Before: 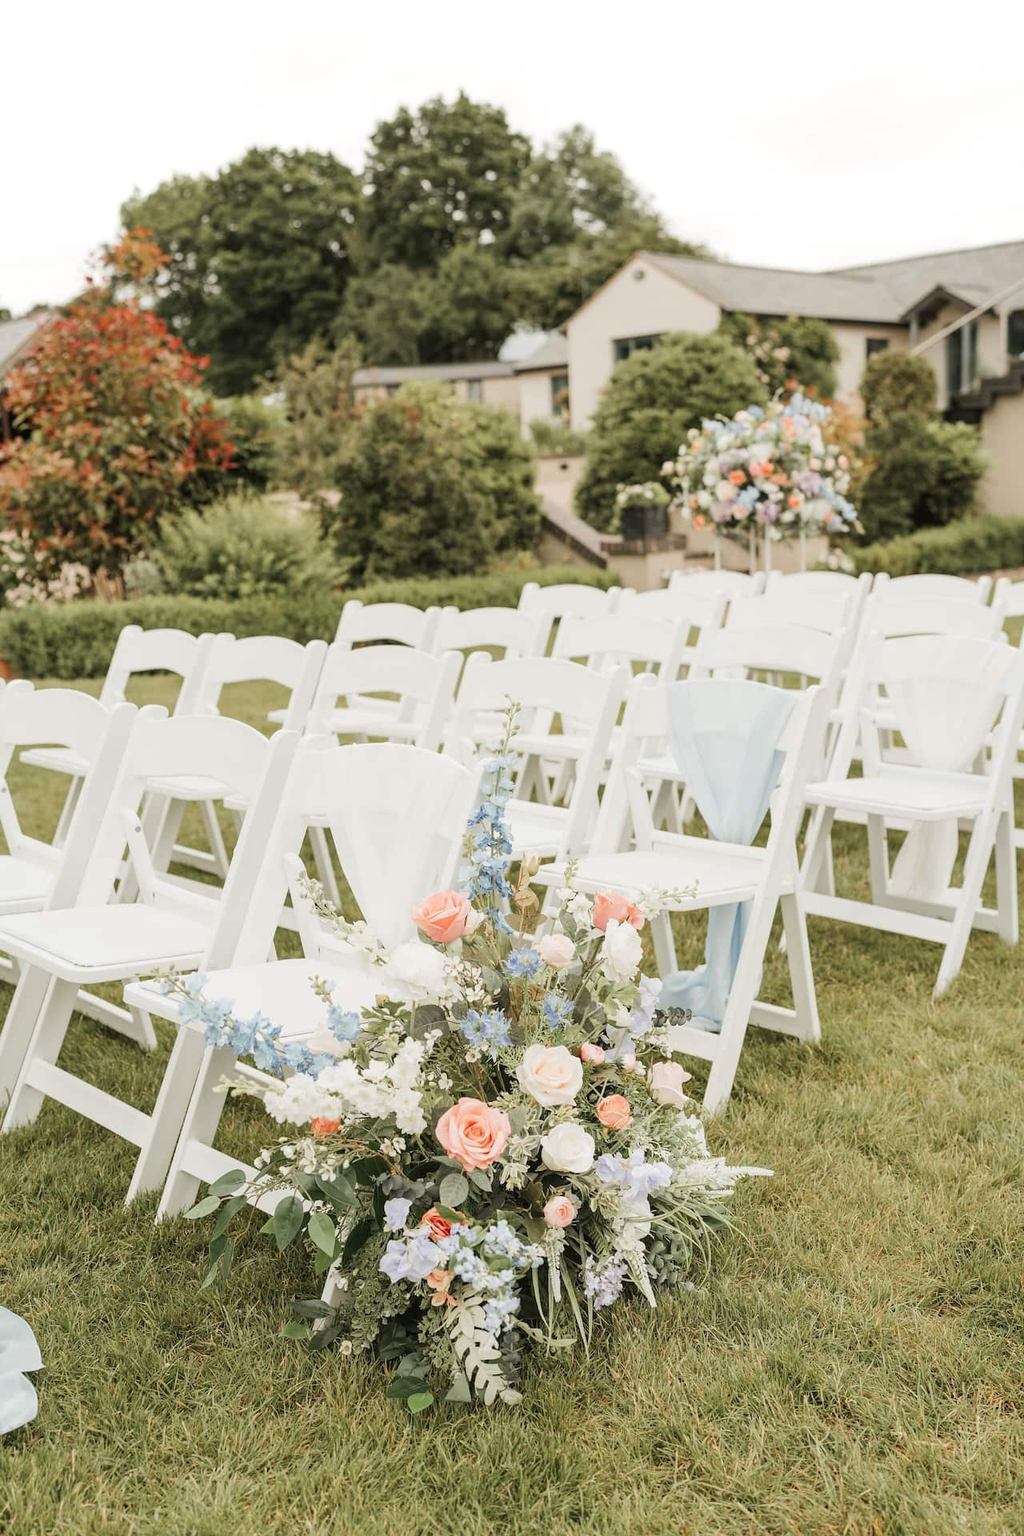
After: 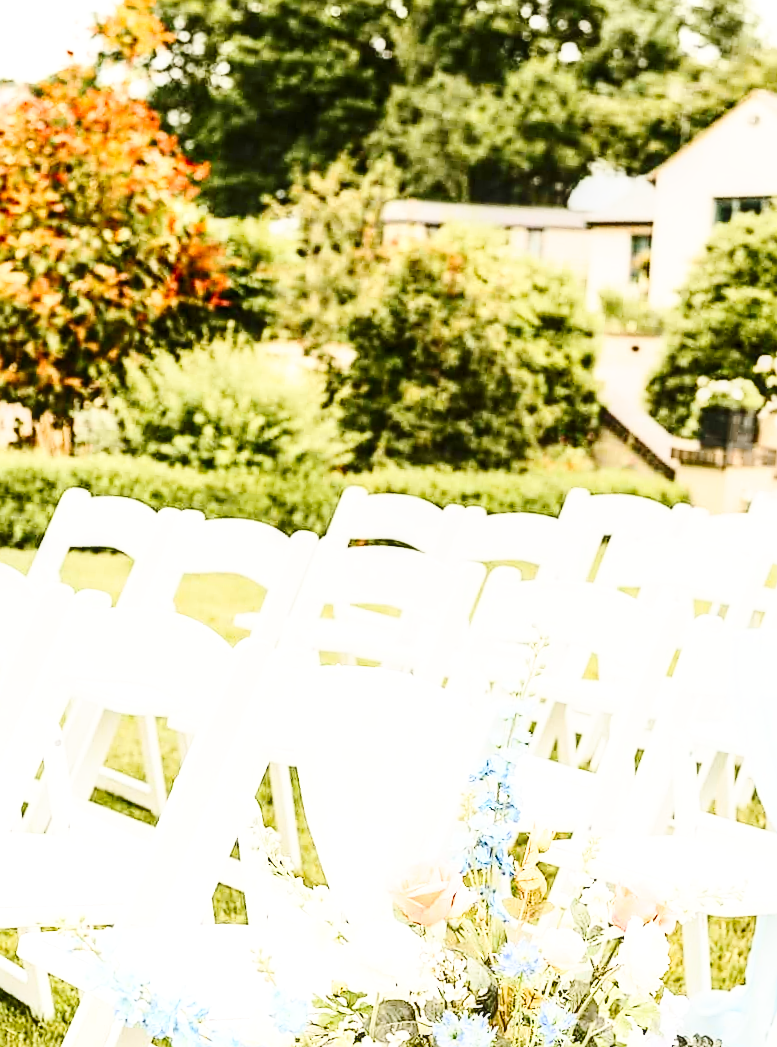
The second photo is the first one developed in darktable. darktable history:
sharpen: on, module defaults
base curve: curves: ch0 [(0, 0) (0.028, 0.03) (0.121, 0.232) (0.46, 0.748) (0.859, 0.968) (1, 1)], preserve colors none
exposure: exposure 0.203 EV, compensate highlight preservation false
contrast brightness saturation: contrast 0.374, brightness 0.108
crop and rotate: angle -6.05°, left 2.21%, top 7.043%, right 27.776%, bottom 30.074%
local contrast: on, module defaults
color balance rgb: shadows lift › luminance -9.825%, shadows lift › chroma 0.886%, shadows lift › hue 113.27°, linear chroma grading › global chroma 14.752%, perceptual saturation grading › global saturation 20%, perceptual saturation grading › highlights -25.122%, perceptual saturation grading › shadows 24.026%
